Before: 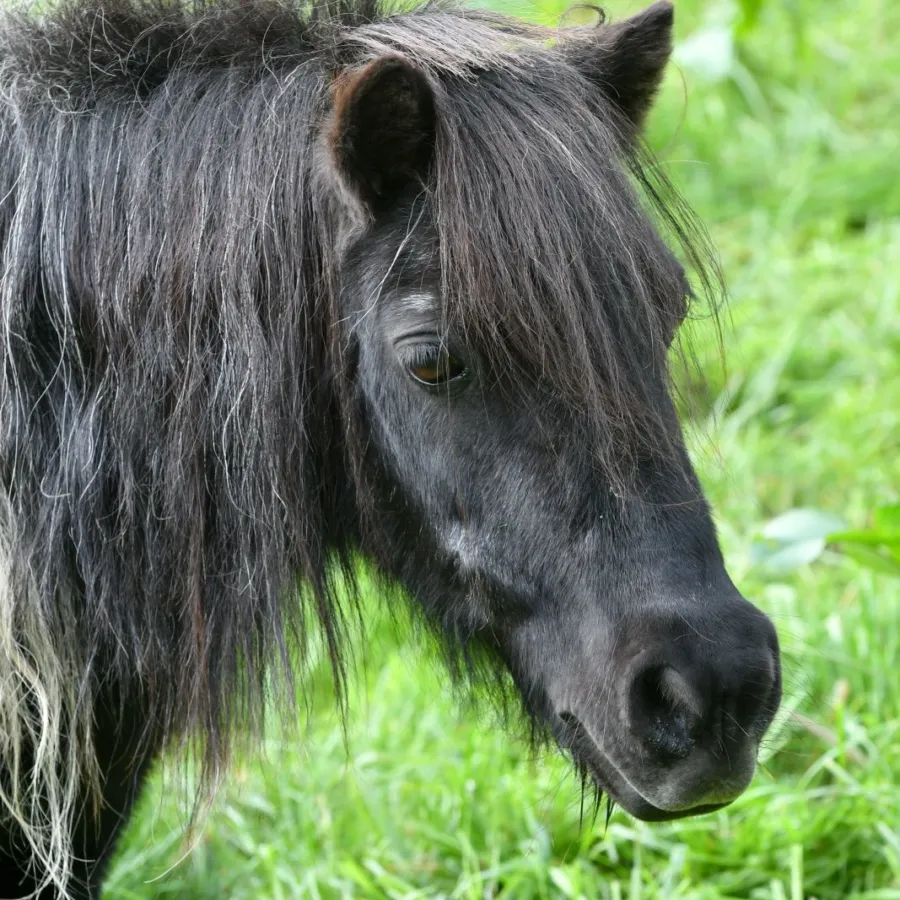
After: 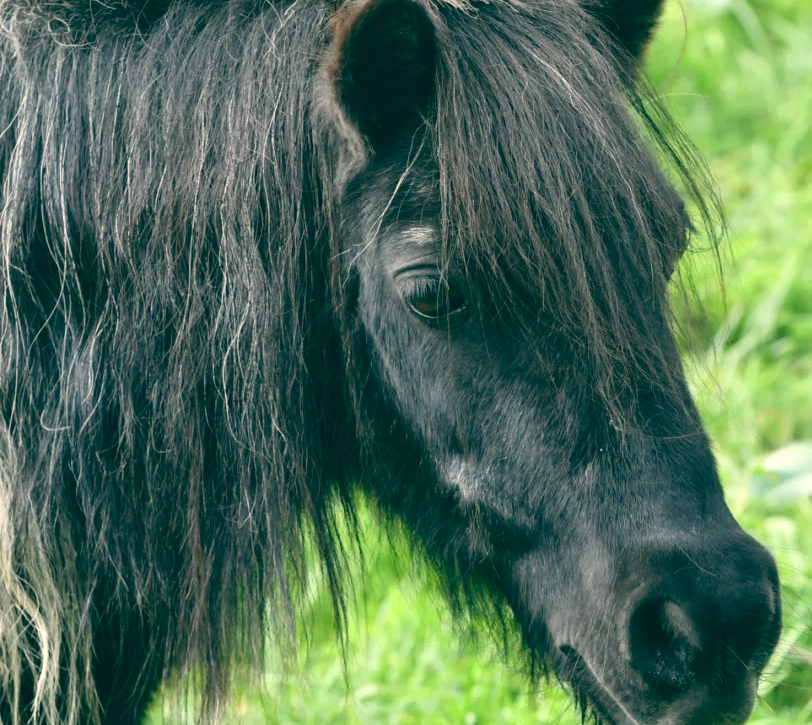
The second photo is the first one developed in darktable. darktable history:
crop: top 7.49%, right 9.717%, bottom 11.943%
color balance: lift [1.005, 0.99, 1.007, 1.01], gamma [1, 0.979, 1.011, 1.021], gain [0.923, 1.098, 1.025, 0.902], input saturation 90.45%, contrast 7.73%, output saturation 105.91%
